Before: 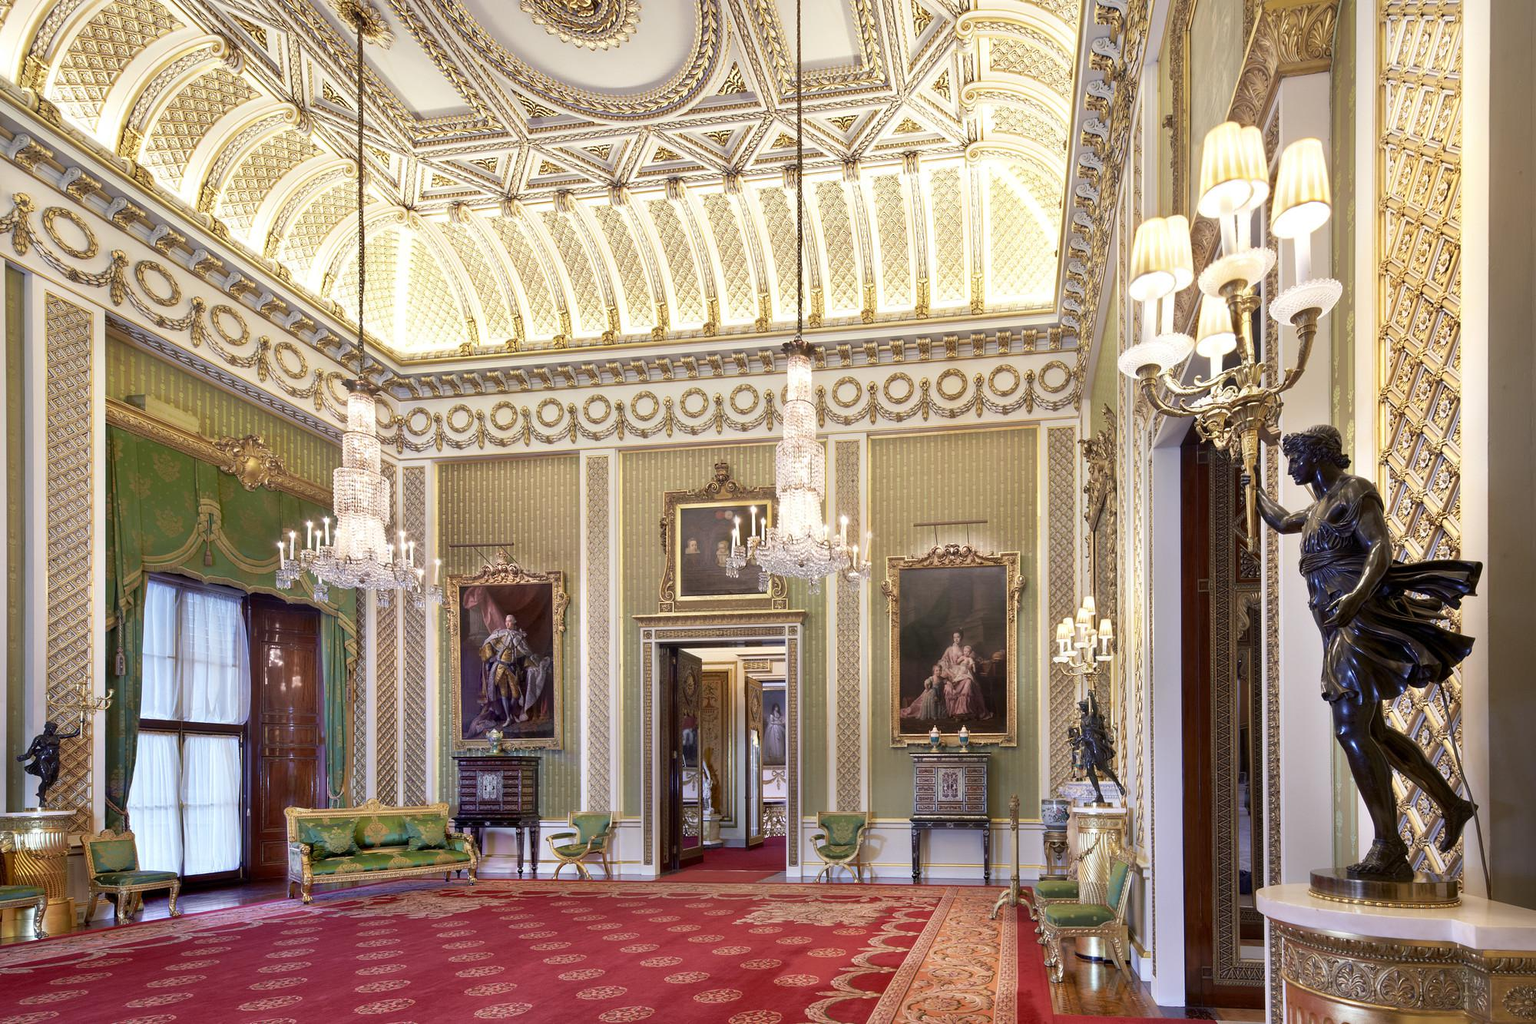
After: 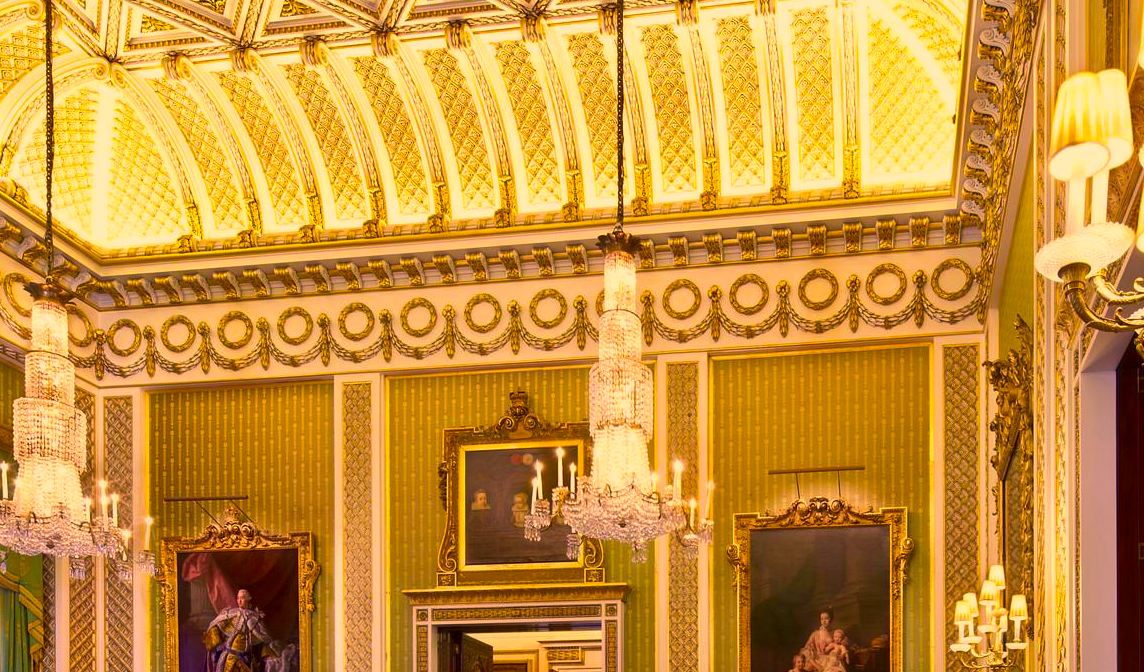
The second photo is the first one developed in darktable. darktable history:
contrast brightness saturation: brightness -0.099
color correction: highlights a* 18.34, highlights b* 35.31, shadows a* 1.26, shadows b* 6.02, saturation 1.02
crop: left 21.098%, top 15.84%, right 21.691%, bottom 33.692%
color balance rgb: highlights gain › chroma 0.949%, highlights gain › hue 24.55°, perceptual saturation grading › global saturation 30.502%, global vibrance 45.068%
